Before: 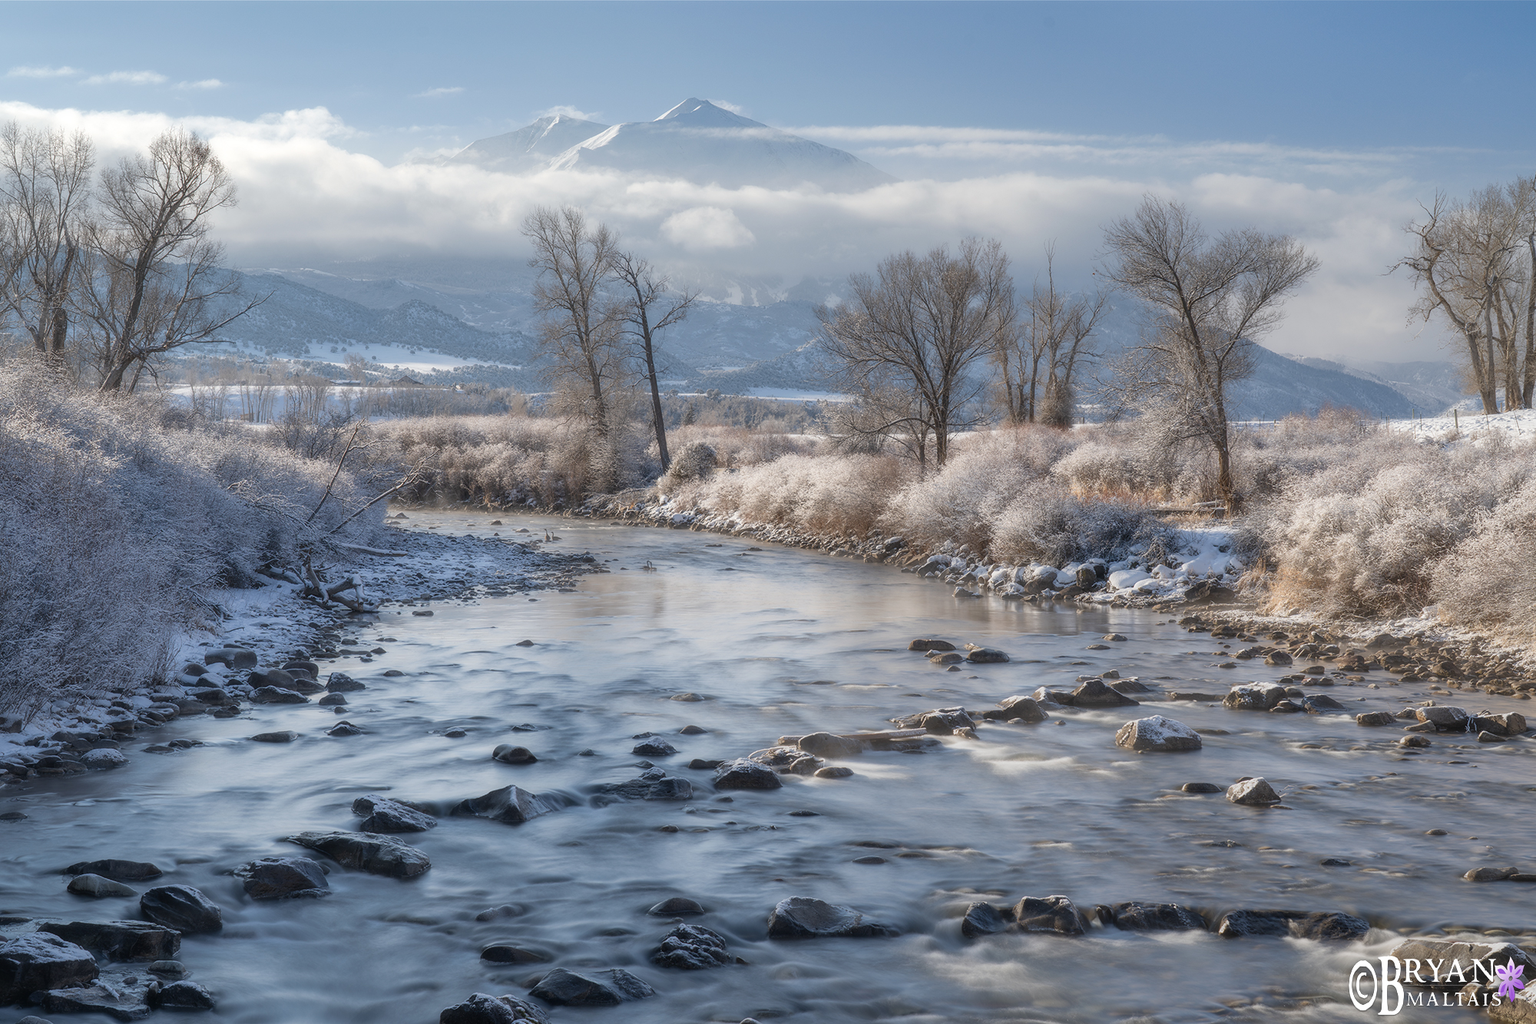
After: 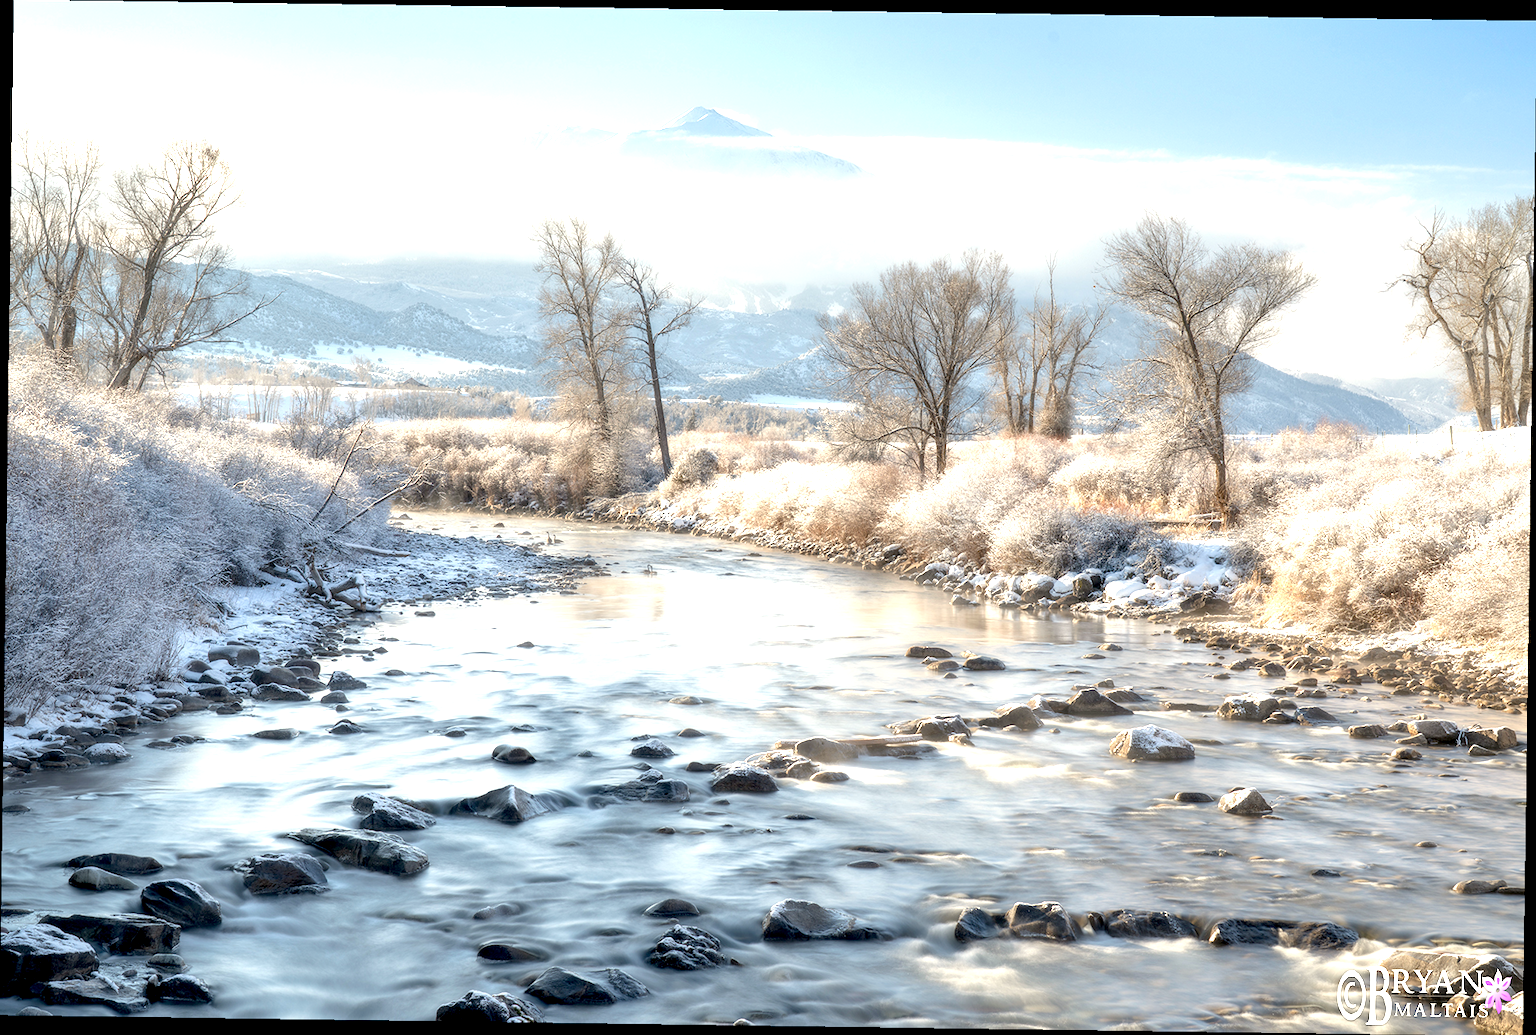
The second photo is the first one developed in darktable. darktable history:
rotate and perspective: rotation 0.8°, automatic cropping off
exposure: black level correction 0.009, exposure 1.425 EV, compensate highlight preservation false
white balance: red 1.029, blue 0.92
